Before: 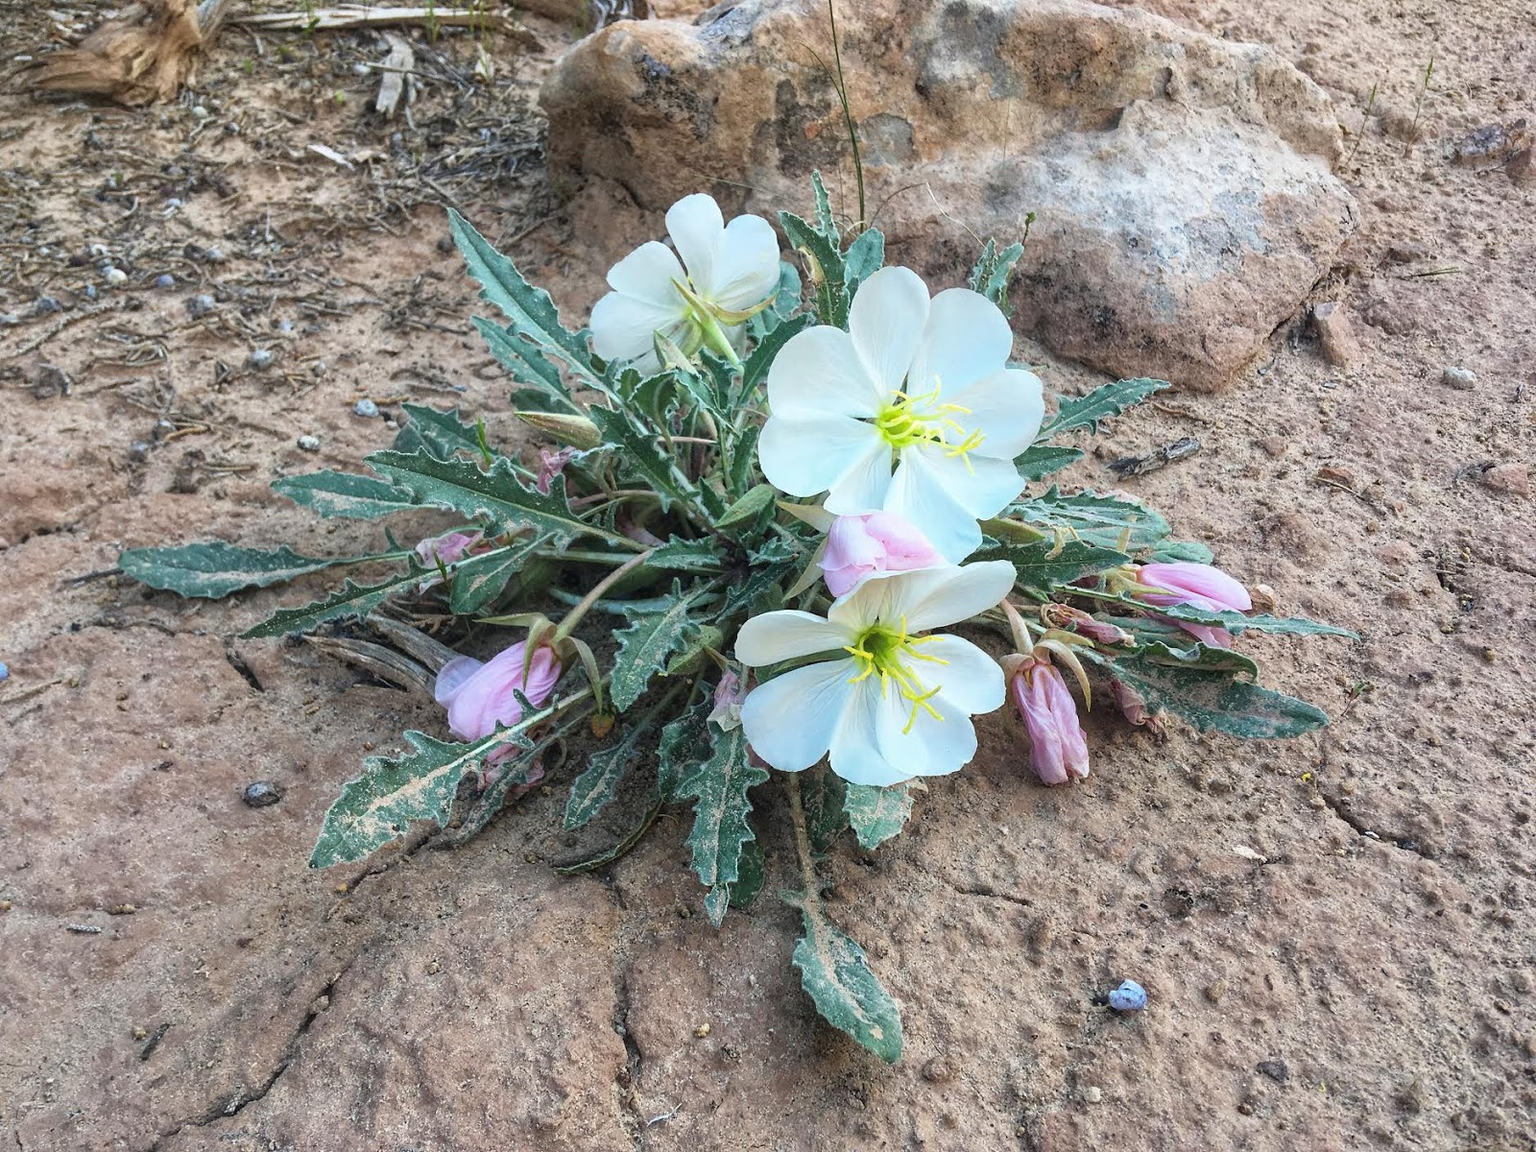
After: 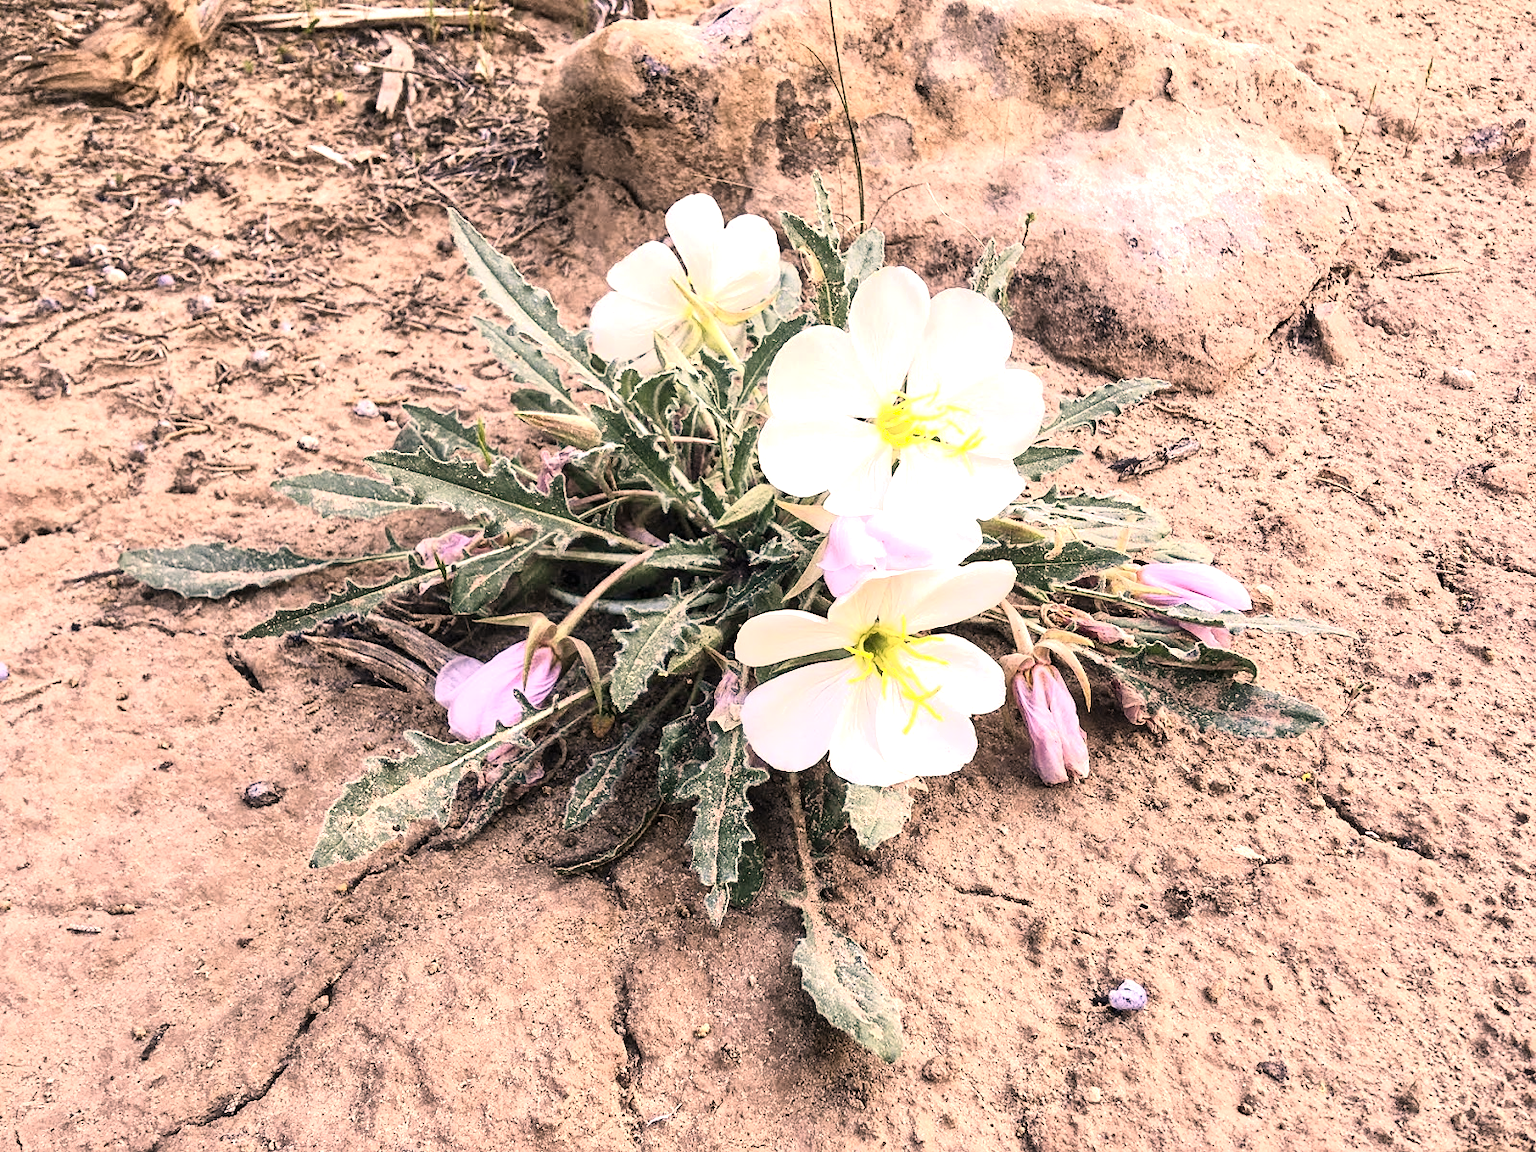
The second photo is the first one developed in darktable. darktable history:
color correction: highlights a* 21.12, highlights b* 19.69
shadows and highlights: shadows 0.994, highlights 38.54
levels: black 0.024%, white 90.64%, levels [0.031, 0.5, 0.969]
tone equalizer: edges refinement/feathering 500, mask exposure compensation -1.57 EV, preserve details no
contrast brightness saturation: contrast 0.104, saturation -0.36
exposure: exposure 0.606 EV, compensate highlight preservation false
tone curve: curves: ch0 [(0, 0.011) (0.139, 0.106) (0.295, 0.271) (0.499, 0.523) (0.739, 0.782) (0.857, 0.879) (1, 0.967)]; ch1 [(0, 0) (0.272, 0.249) (0.388, 0.385) (0.469, 0.456) (0.495, 0.497) (0.524, 0.518) (0.602, 0.623) (0.725, 0.779) (1, 1)]; ch2 [(0, 0) (0.125, 0.089) (0.353, 0.329) (0.443, 0.408) (0.502, 0.499) (0.548, 0.549) (0.608, 0.635) (1, 1)], color space Lab, independent channels, preserve colors none
sharpen: amount 0.207
